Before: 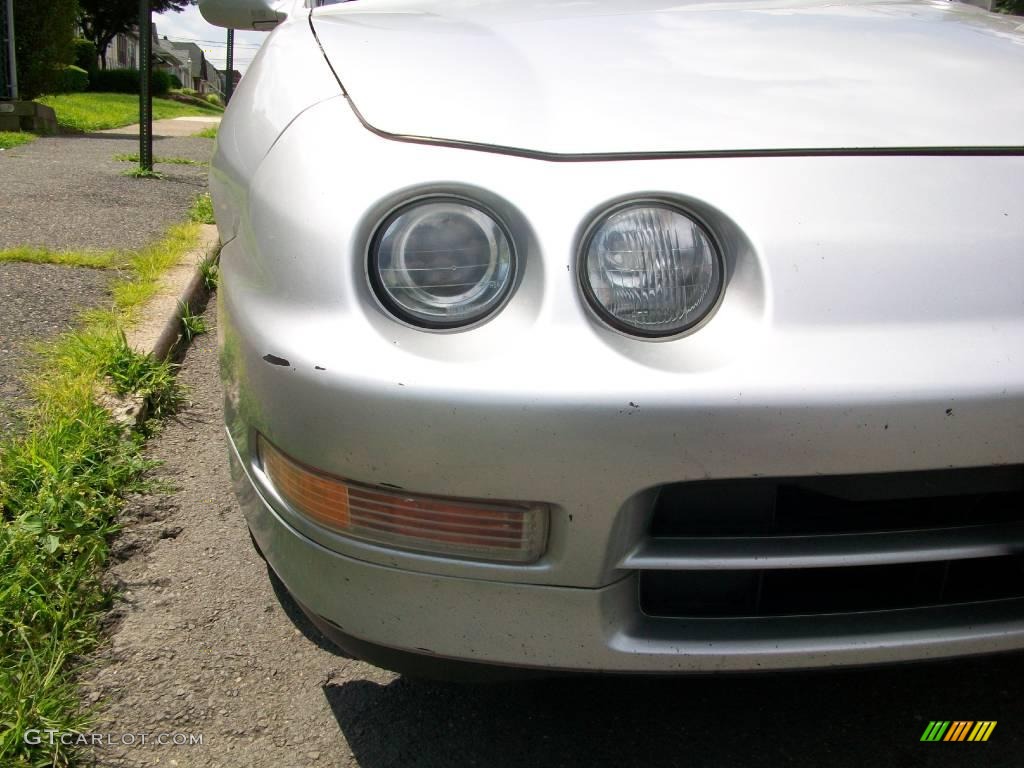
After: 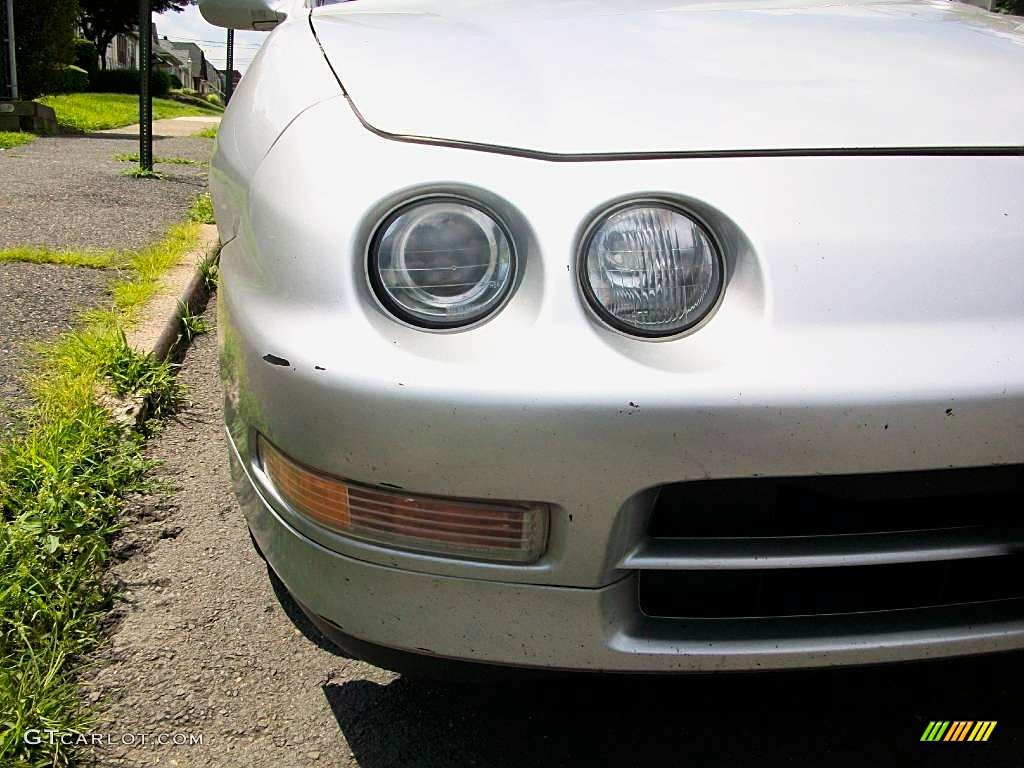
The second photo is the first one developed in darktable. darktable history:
tone curve: curves: ch0 [(0, 0) (0.058, 0.027) (0.214, 0.183) (0.304, 0.288) (0.522, 0.549) (0.658, 0.7) (0.741, 0.775) (0.844, 0.866) (0.986, 0.957)]; ch1 [(0, 0) (0.172, 0.123) (0.312, 0.296) (0.437, 0.429) (0.471, 0.469) (0.502, 0.5) (0.513, 0.515) (0.572, 0.603) (0.617, 0.653) (0.68, 0.724) (0.889, 0.924) (1, 1)]; ch2 [(0, 0) (0.411, 0.424) (0.489, 0.49) (0.502, 0.5) (0.517, 0.519) (0.549, 0.578) (0.604, 0.628) (0.693, 0.686) (1, 1)], color space Lab, linked channels, preserve colors none
sharpen: on, module defaults
color zones: curves: ch0 [(0, 0.5) (0.125, 0.4) (0.25, 0.5) (0.375, 0.4) (0.5, 0.4) (0.625, 0.6) (0.75, 0.6) (0.875, 0.5)]; ch1 [(0, 0.35) (0.125, 0.45) (0.25, 0.35) (0.375, 0.35) (0.5, 0.35) (0.625, 0.35) (0.75, 0.45) (0.875, 0.35)]; ch2 [(0, 0.6) (0.125, 0.5) (0.25, 0.5) (0.375, 0.6) (0.5, 0.6) (0.625, 0.5) (0.75, 0.5) (0.875, 0.5)], mix -130.43%
